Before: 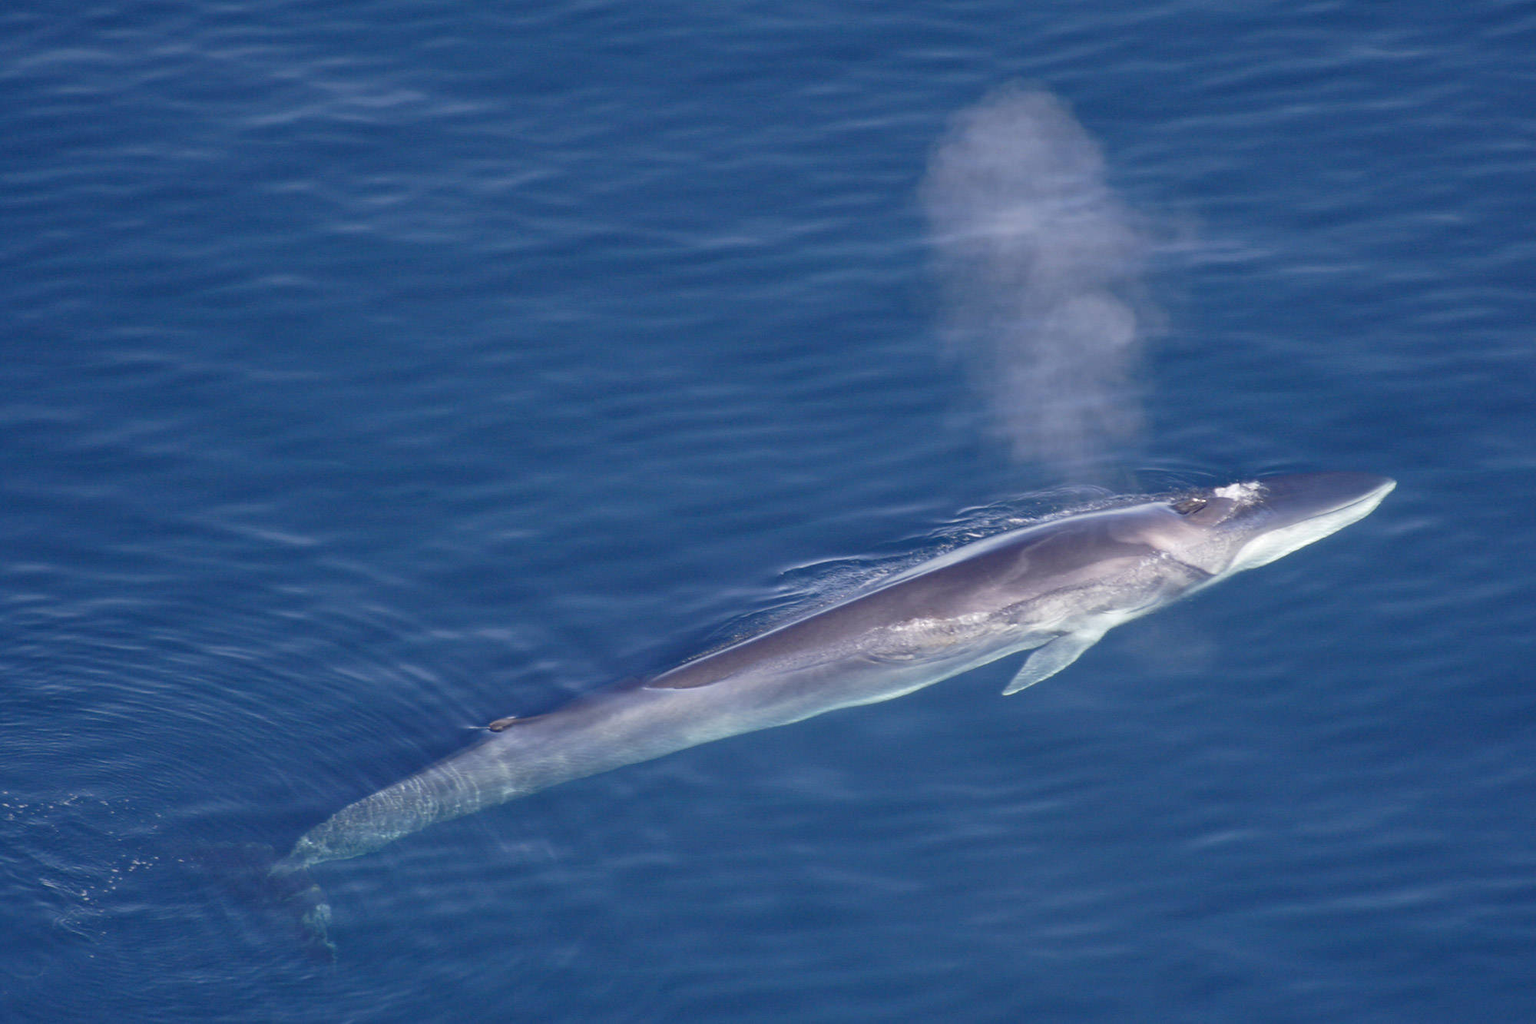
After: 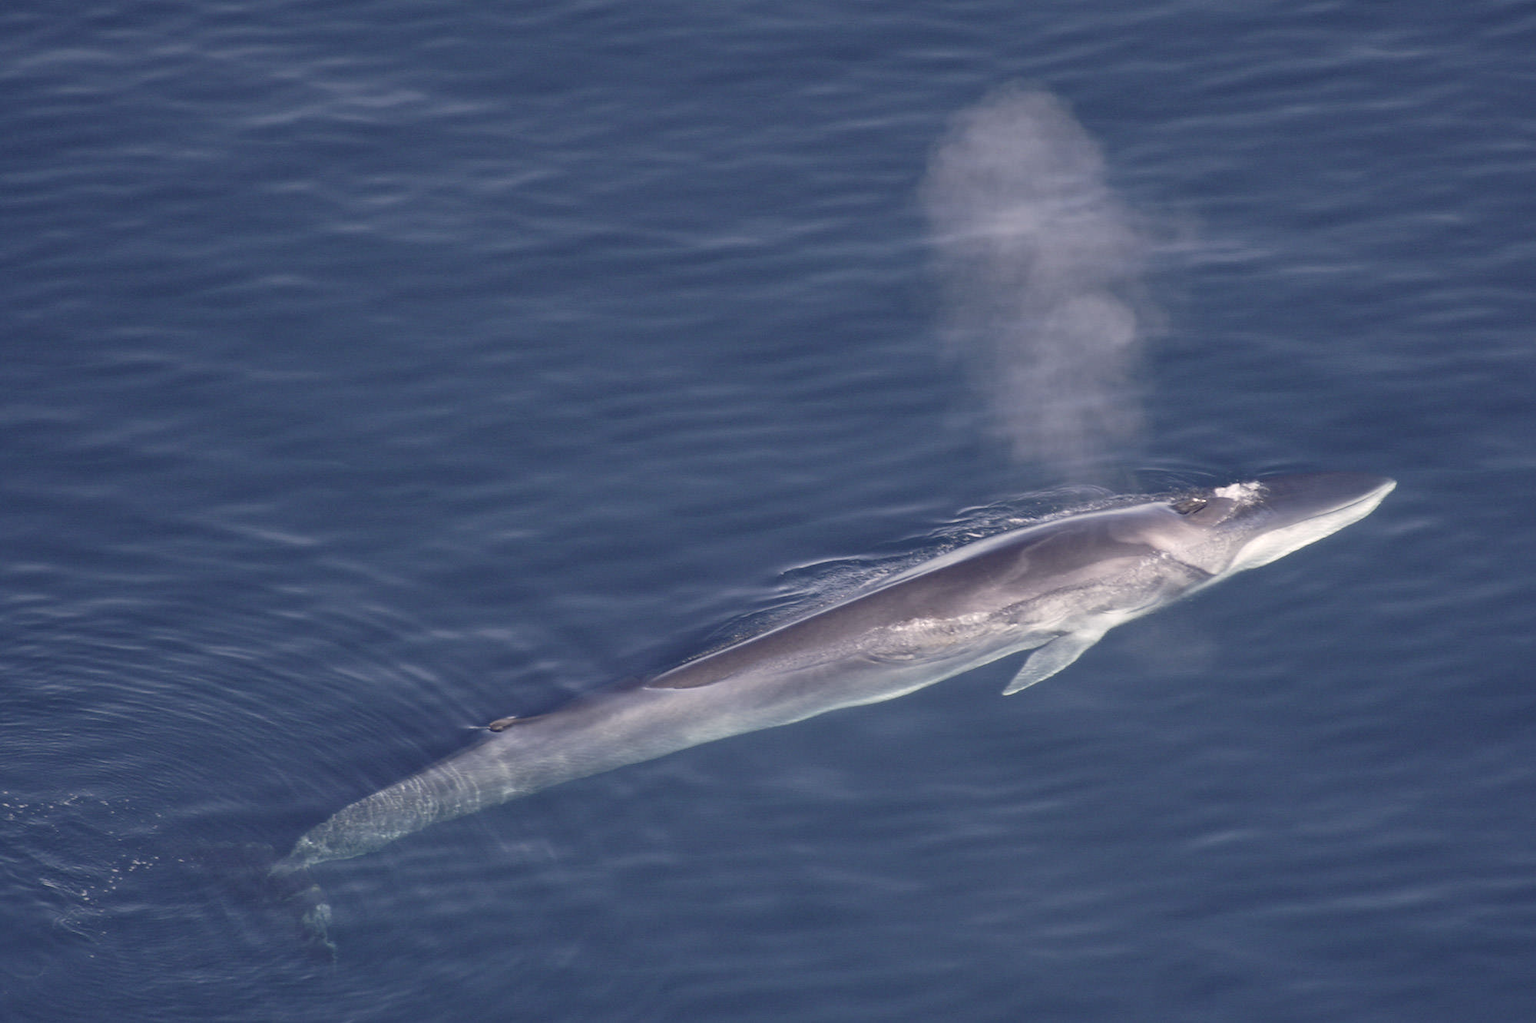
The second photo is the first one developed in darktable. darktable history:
color correction: highlights a* 5.5, highlights b* 5.24, saturation 0.67
exposure: black level correction 0.001, compensate highlight preservation false
